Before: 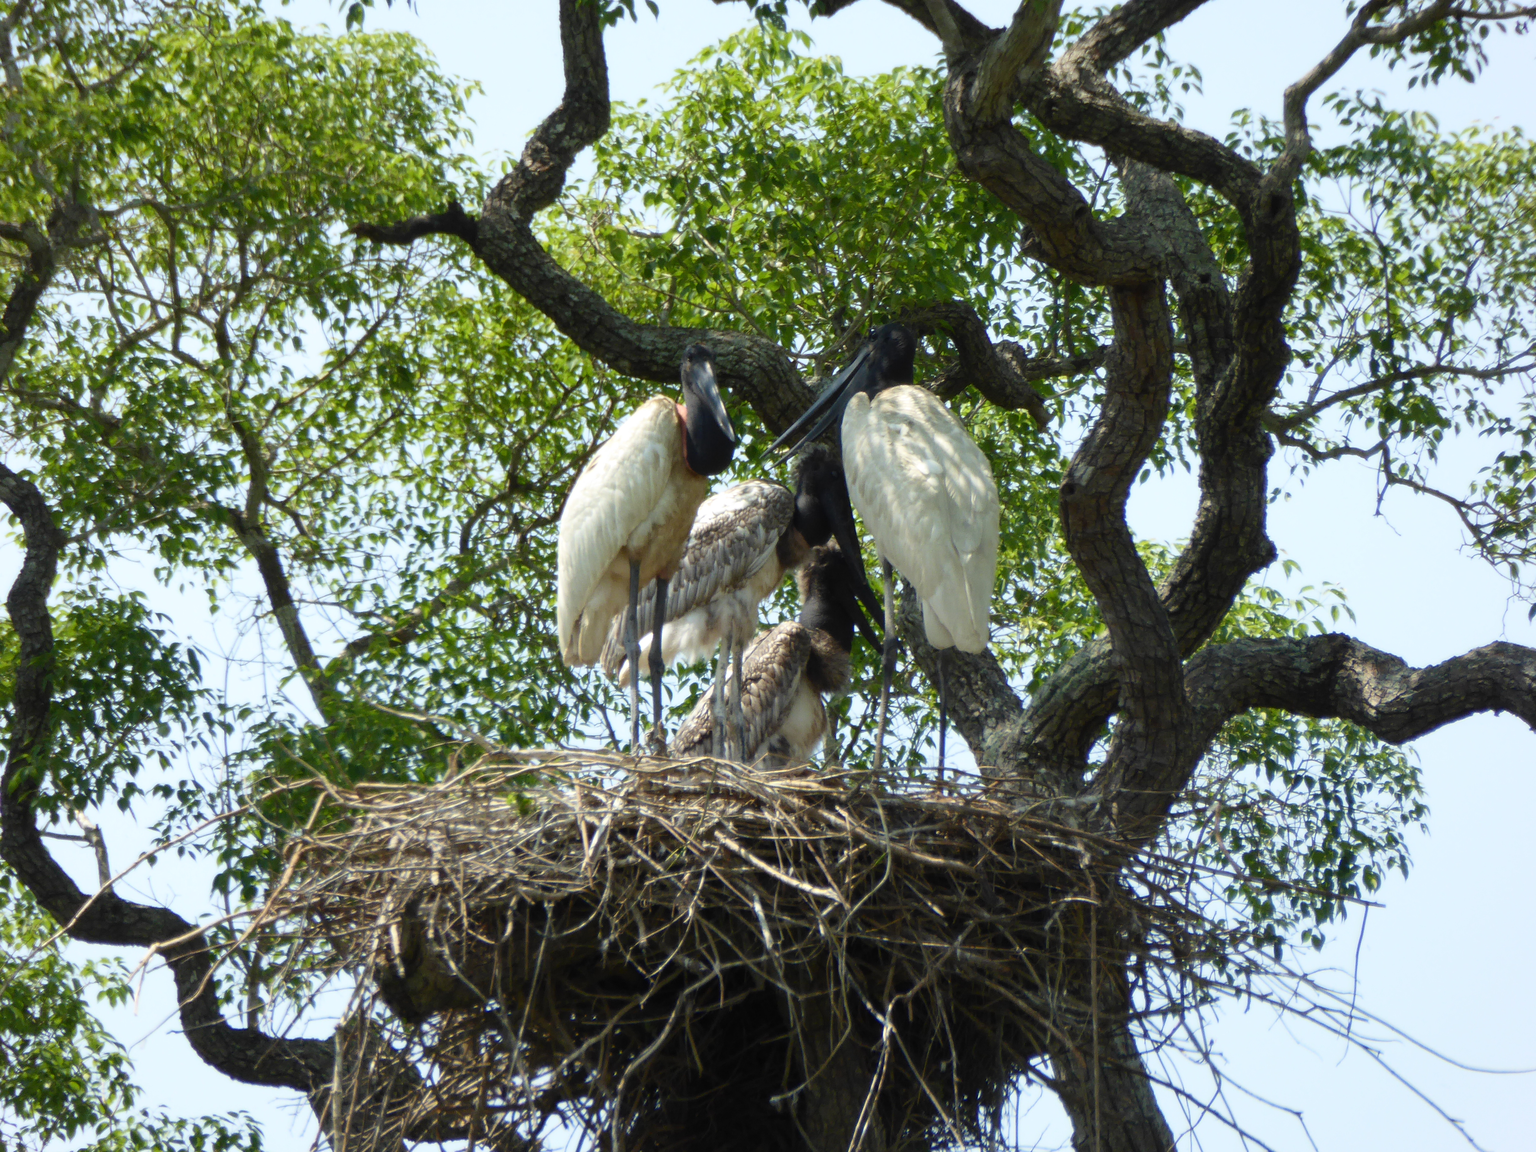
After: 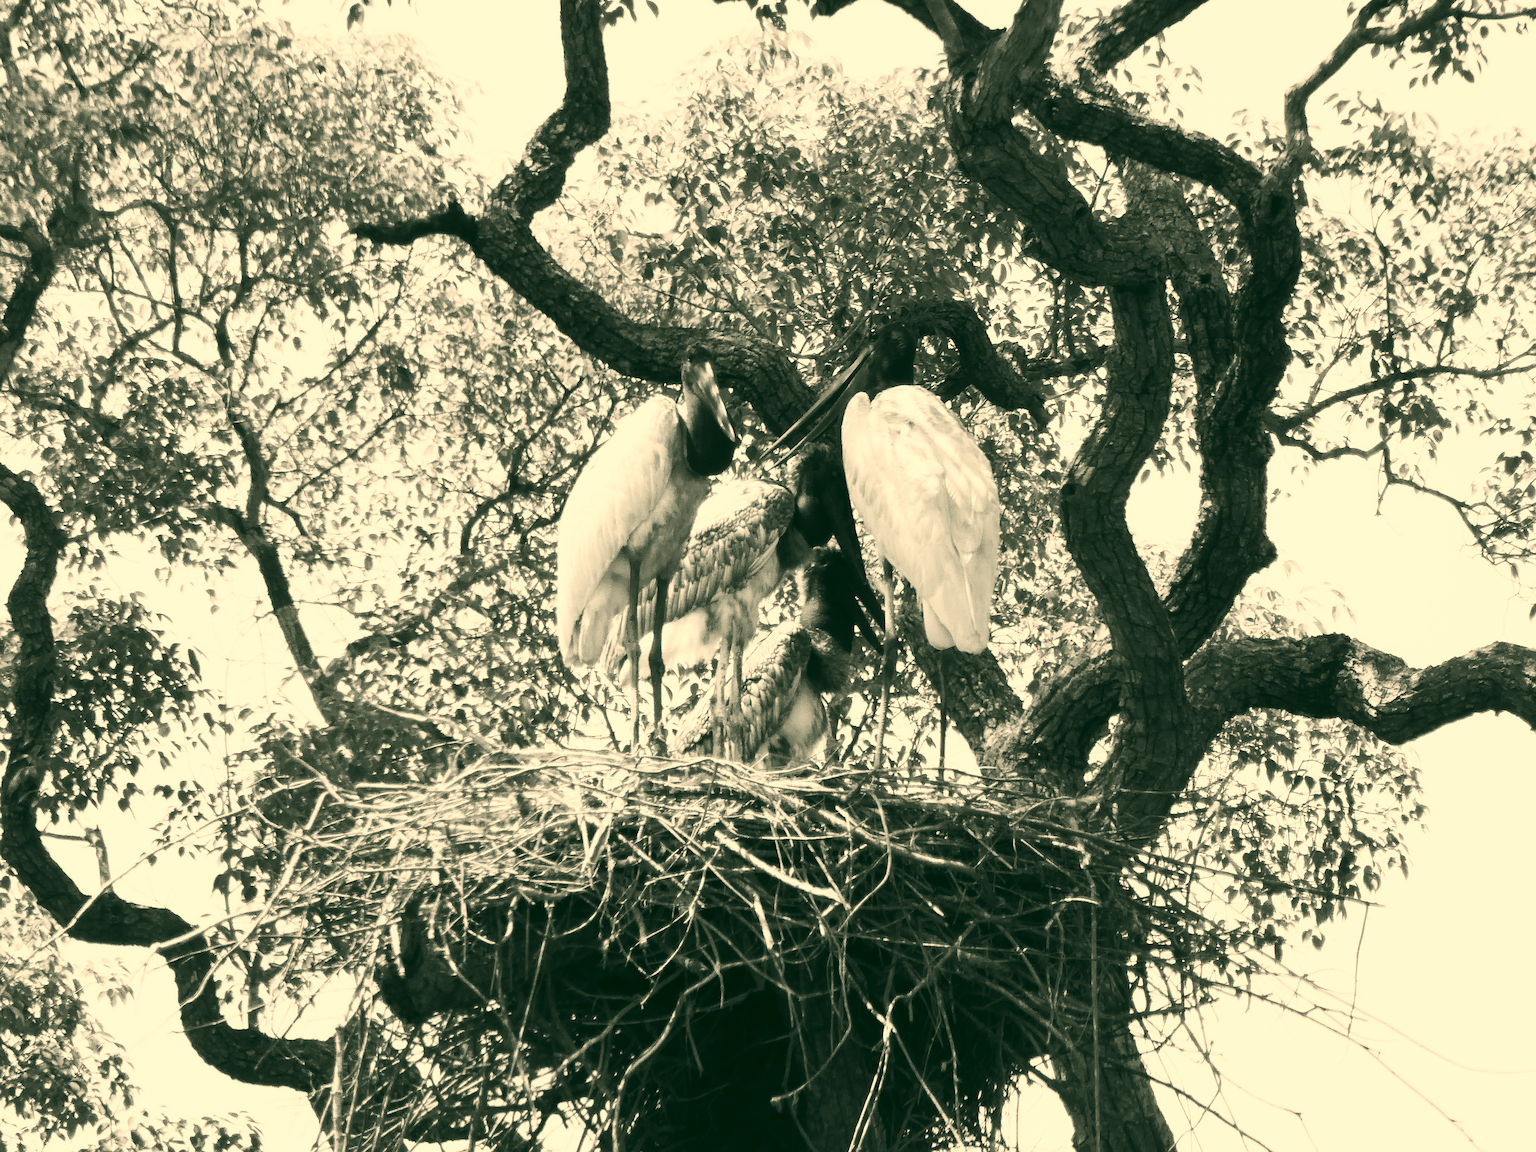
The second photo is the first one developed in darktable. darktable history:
color correction: highlights a* 5.3, highlights b* 24.26, shadows a* -15.58, shadows b* 4.02
contrast brightness saturation: contrast 0.53, brightness 0.47, saturation -1
sharpen: on, module defaults
